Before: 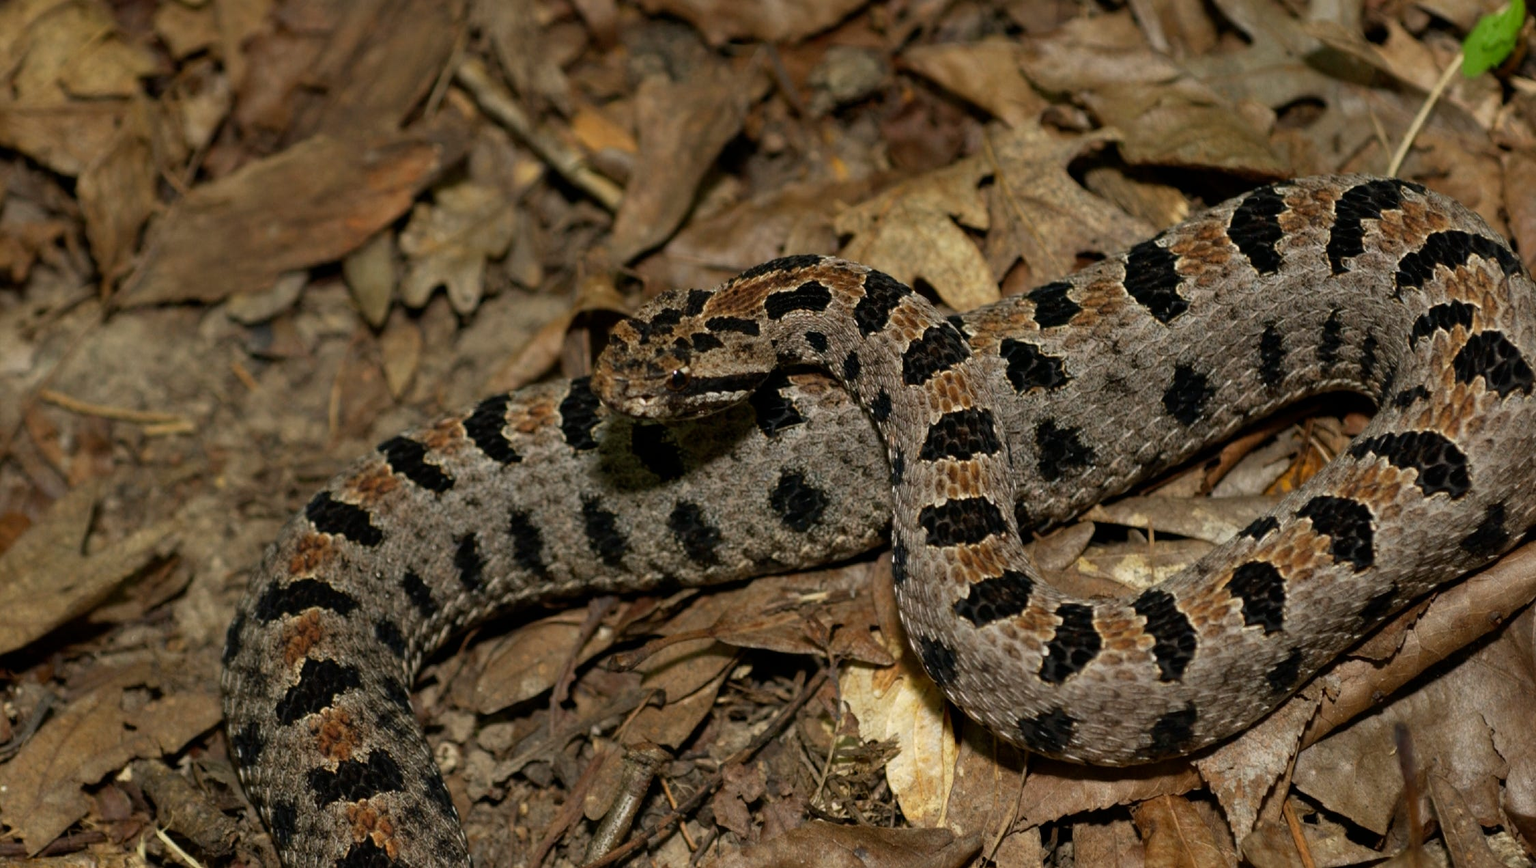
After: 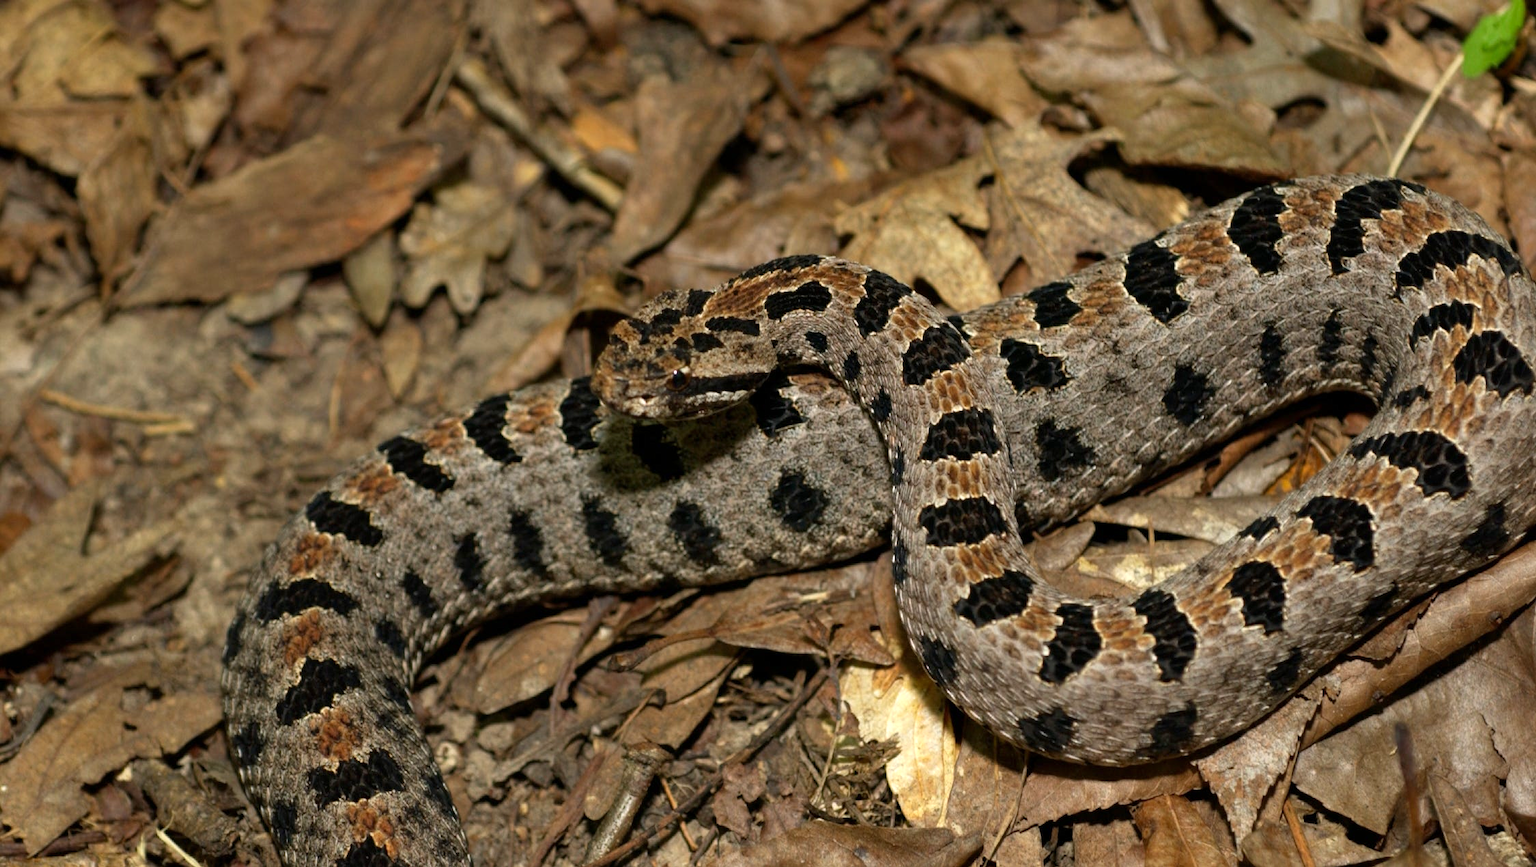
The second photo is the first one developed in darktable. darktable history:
exposure: exposure 0.508 EV, compensate exposure bias true, compensate highlight preservation false
